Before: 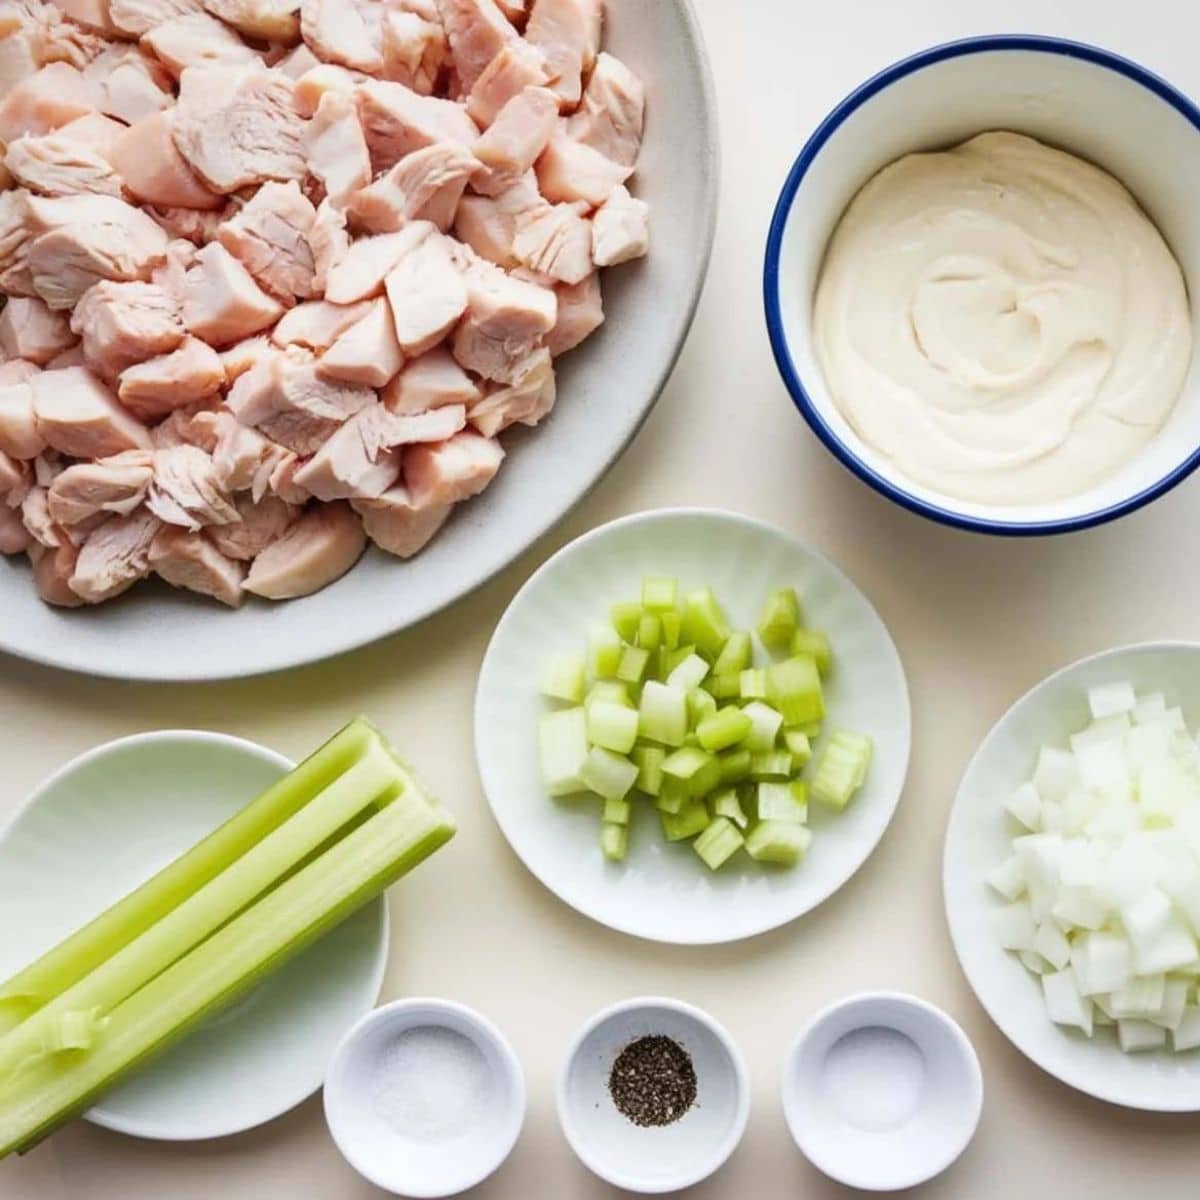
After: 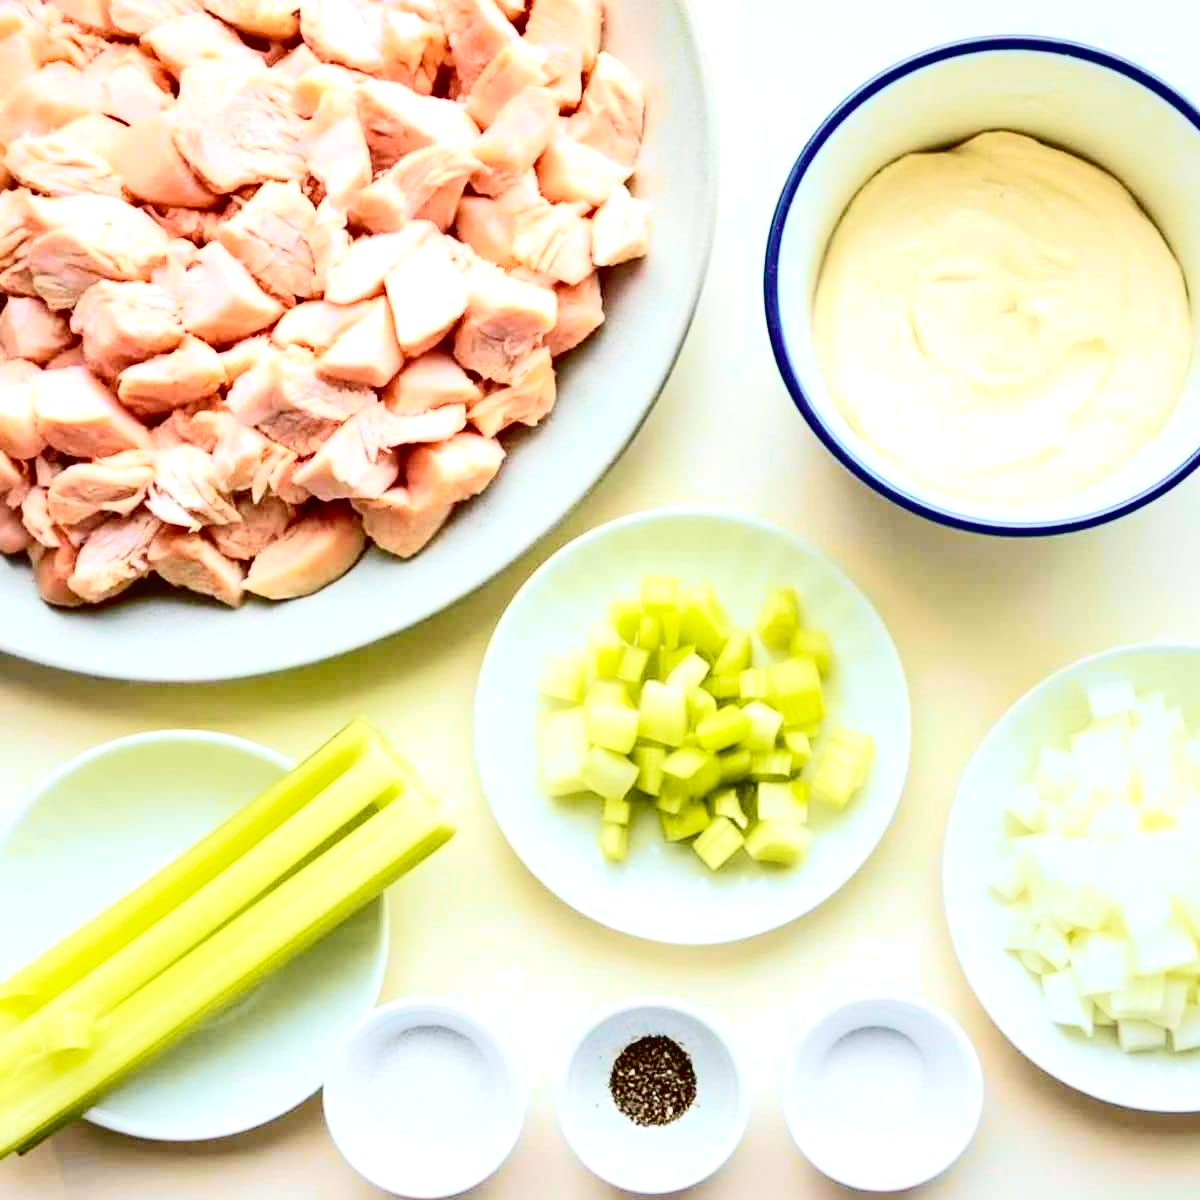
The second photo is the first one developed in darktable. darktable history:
exposure: black level correction 0.012, exposure 0.703 EV, compensate highlight preservation false
tone curve: curves: ch0 [(0, 0.036) (0.037, 0.042) (0.184, 0.146) (0.438, 0.521) (0.54, 0.668) (0.698, 0.835) (0.856, 0.92) (1, 0.98)]; ch1 [(0, 0) (0.393, 0.415) (0.447, 0.448) (0.482, 0.459) (0.509, 0.496) (0.527, 0.525) (0.571, 0.602) (0.619, 0.671) (0.715, 0.729) (1, 1)]; ch2 [(0, 0) (0.369, 0.388) (0.449, 0.454) (0.499, 0.5) (0.521, 0.517) (0.53, 0.544) (0.561, 0.607) (0.674, 0.735) (1, 1)], color space Lab, independent channels, preserve colors none
